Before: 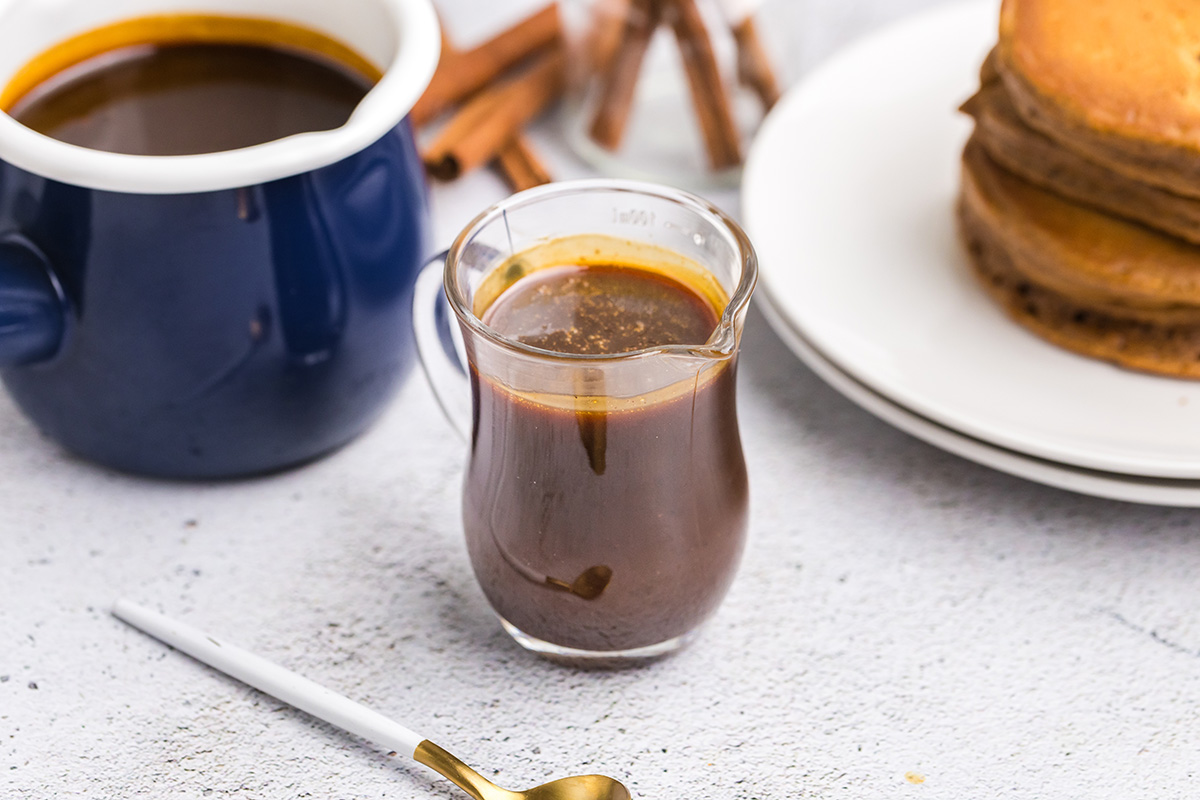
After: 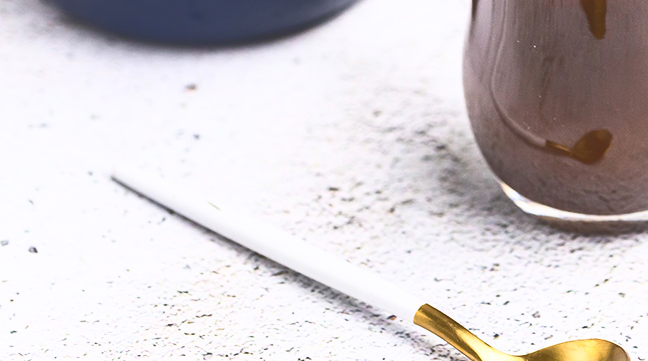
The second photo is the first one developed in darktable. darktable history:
crop and rotate: top 54.565%, right 45.968%, bottom 0.188%
base curve: curves: ch0 [(0, 0.036) (0.007, 0.037) (0.604, 0.887) (1, 1)]
